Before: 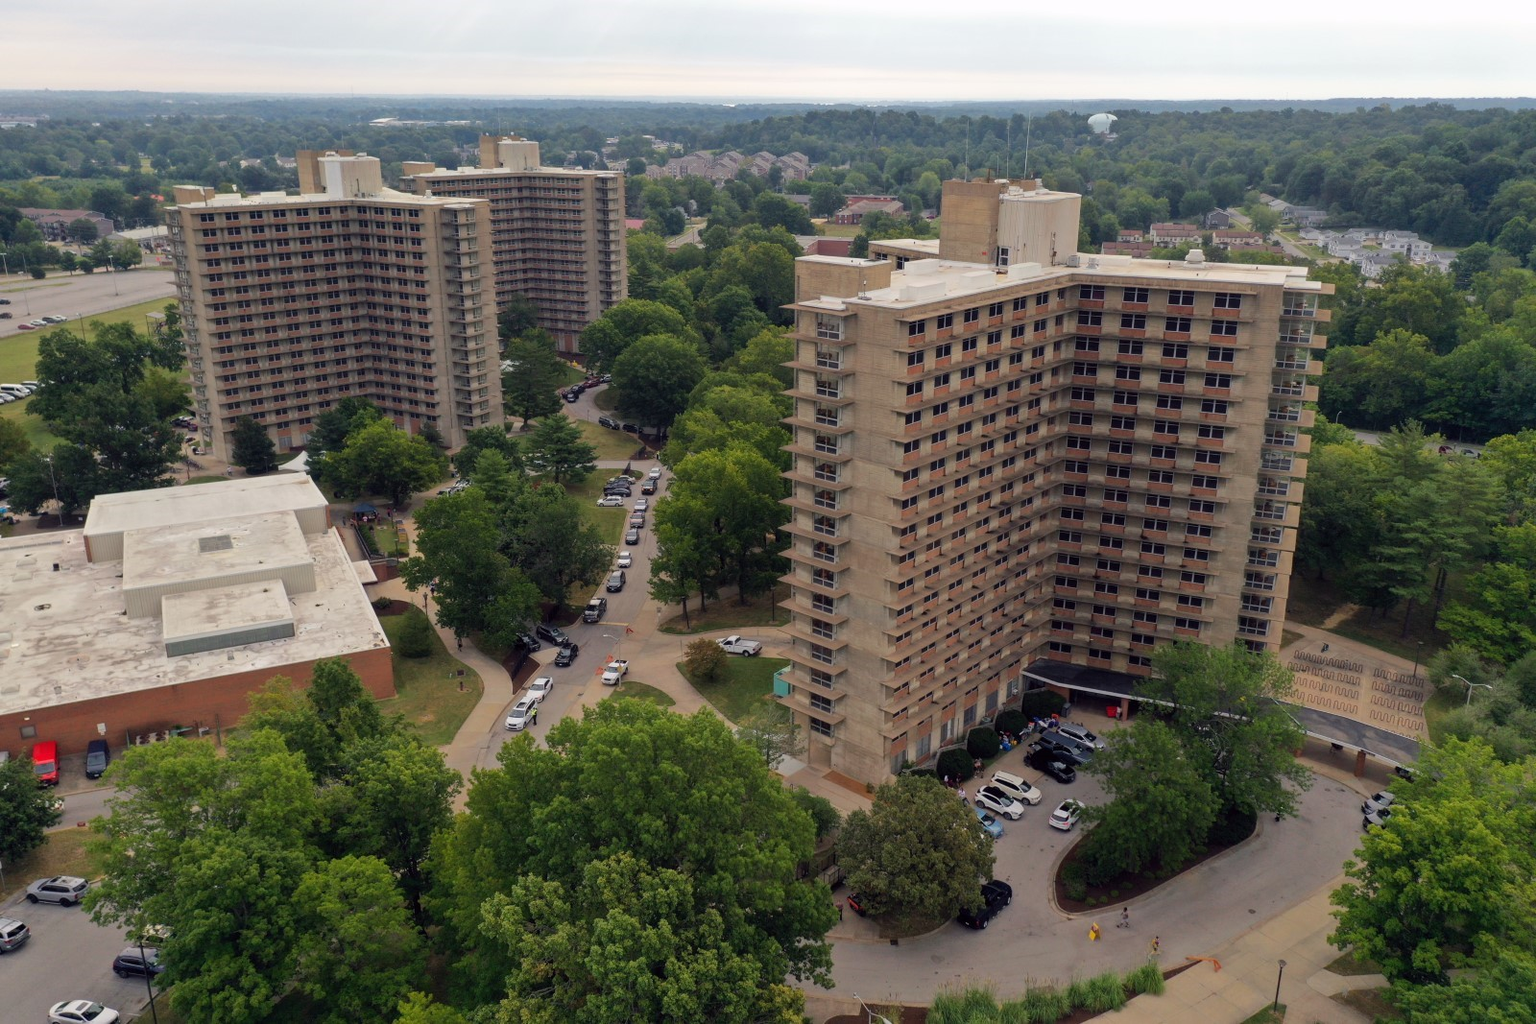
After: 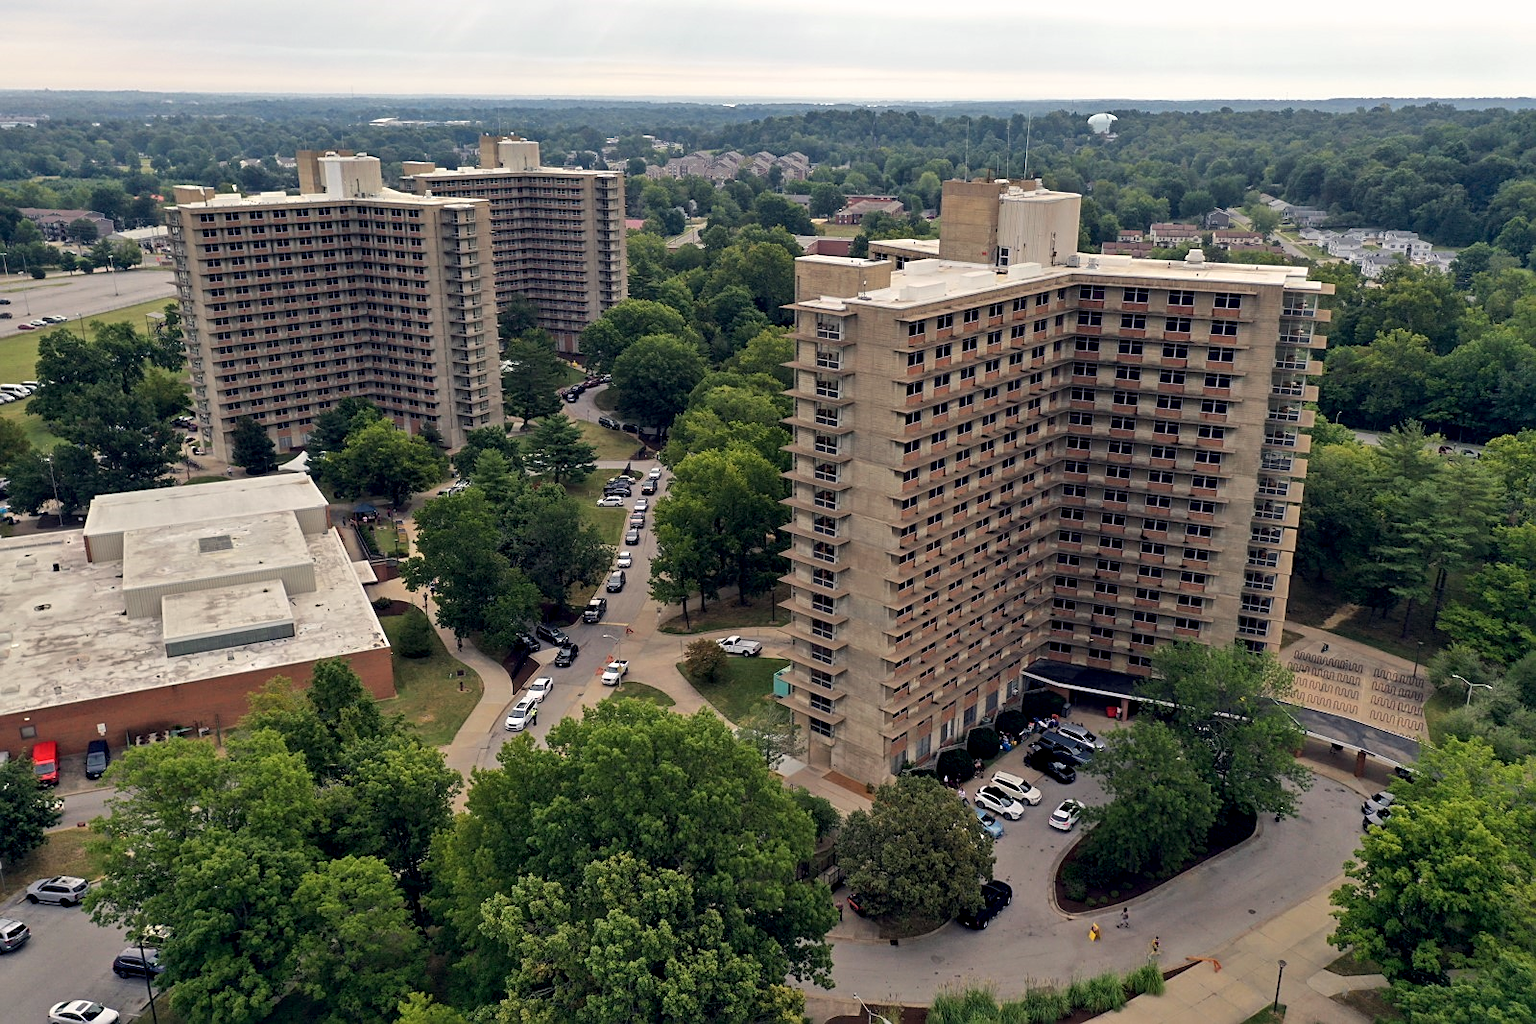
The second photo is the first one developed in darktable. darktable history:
sharpen: on, module defaults
color correction: highlights a* 0.496, highlights b* 2.71, shadows a* -1.39, shadows b* -4.45
contrast equalizer: y [[0.531, 0.548, 0.559, 0.557, 0.544, 0.527], [0.5 ×6], [0.5 ×6], [0 ×6], [0 ×6]]
